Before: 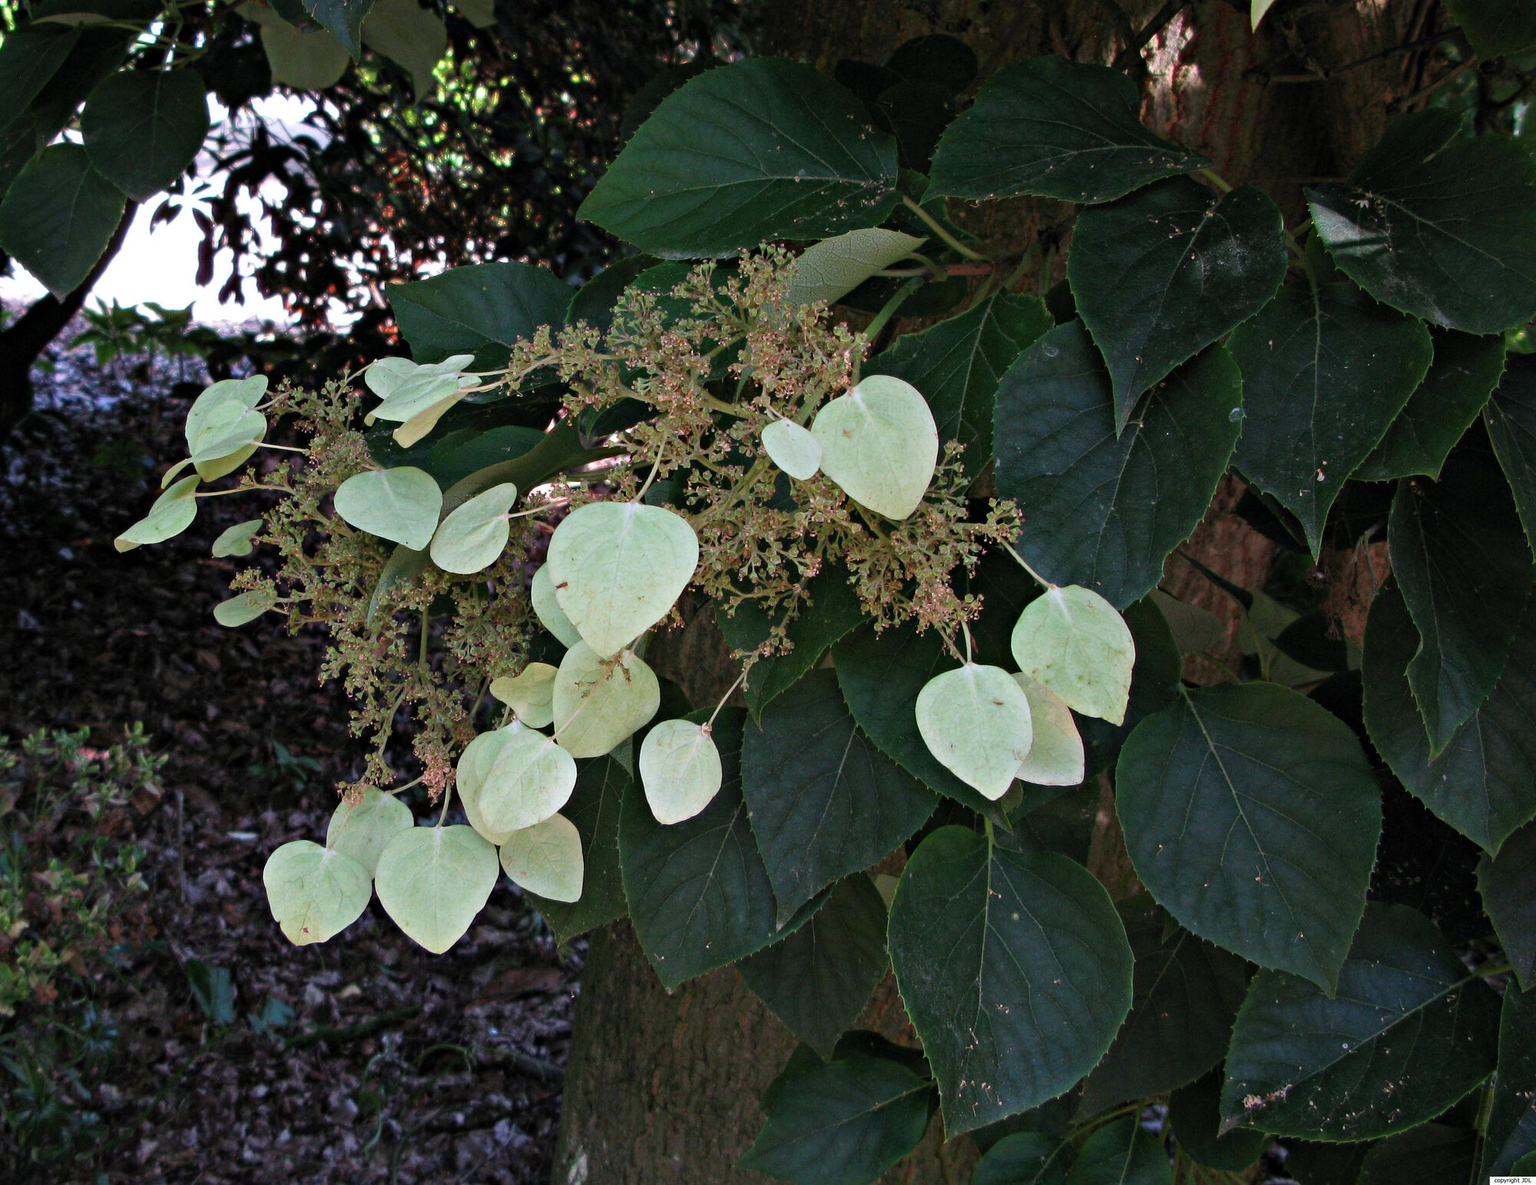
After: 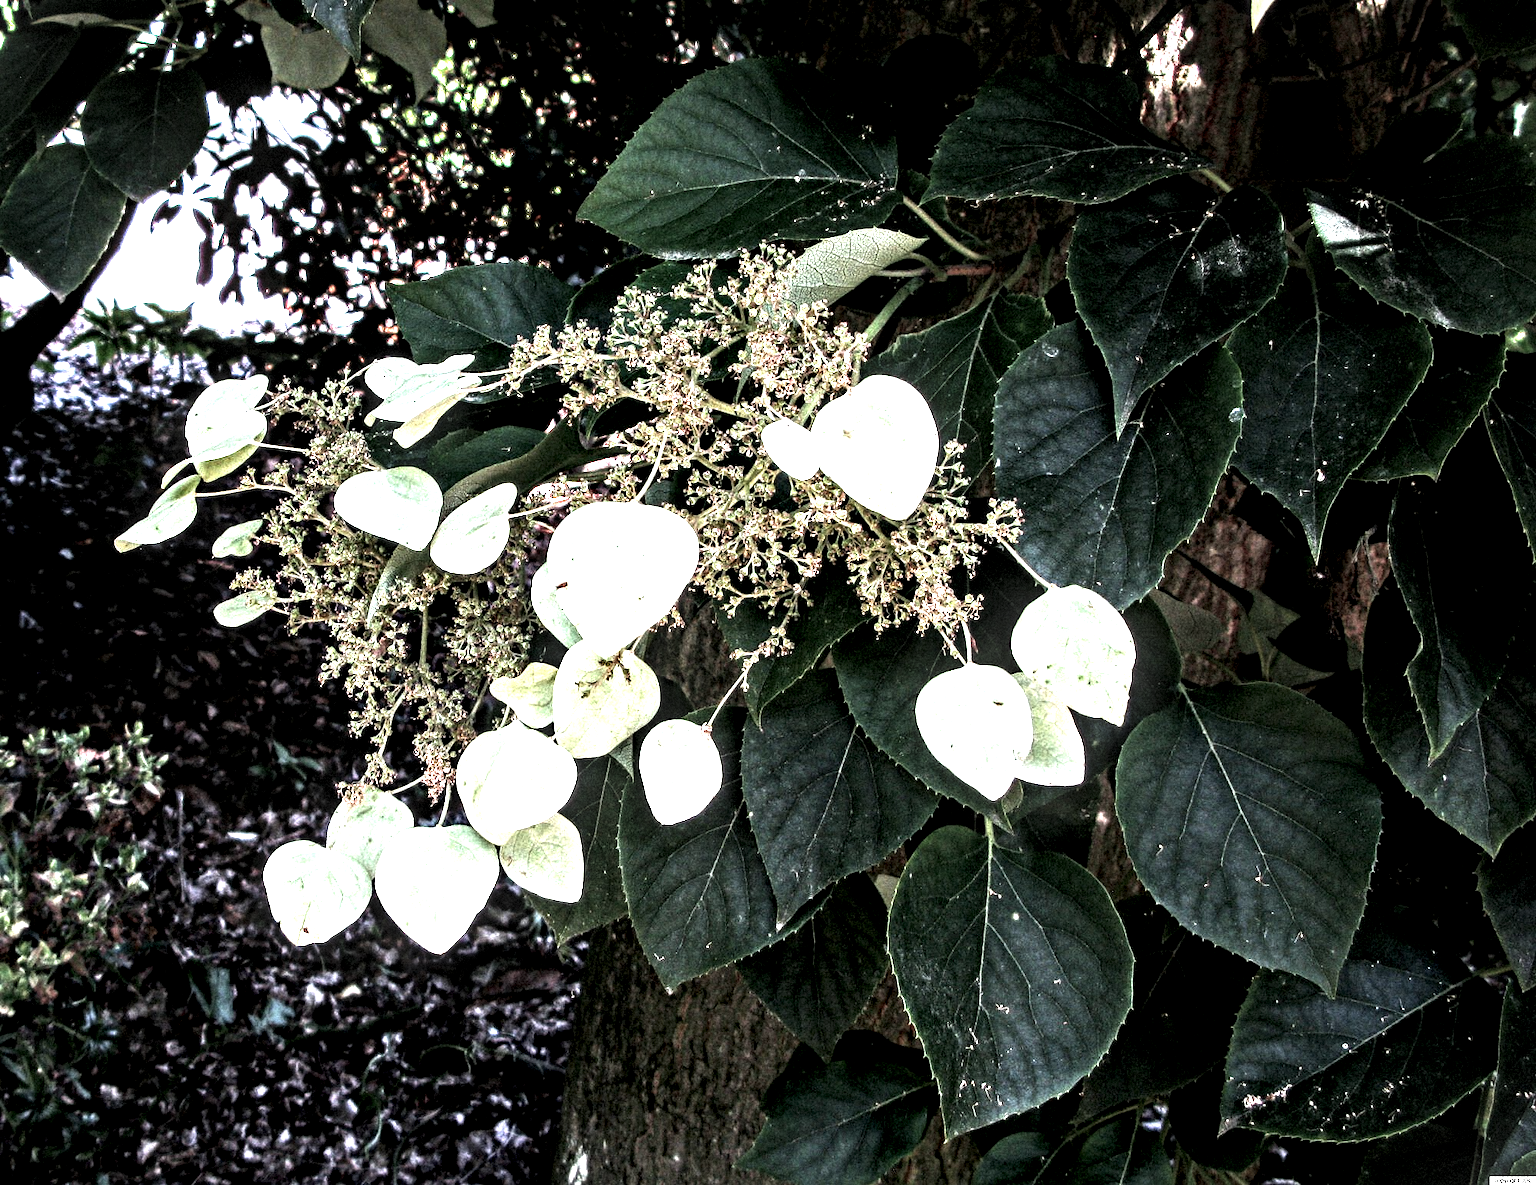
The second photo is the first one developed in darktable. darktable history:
tone equalizer: -8 EV -1.08 EV, -7 EV -1.01 EV, -6 EV -0.867 EV, -5 EV -0.578 EV, -3 EV 0.578 EV, -2 EV 0.867 EV, -1 EV 1.01 EV, +0 EV 1.08 EV, edges refinement/feathering 500, mask exposure compensation -1.57 EV, preserve details no
grain: mid-tones bias 0%
local contrast: highlights 115%, shadows 42%, detail 293%
